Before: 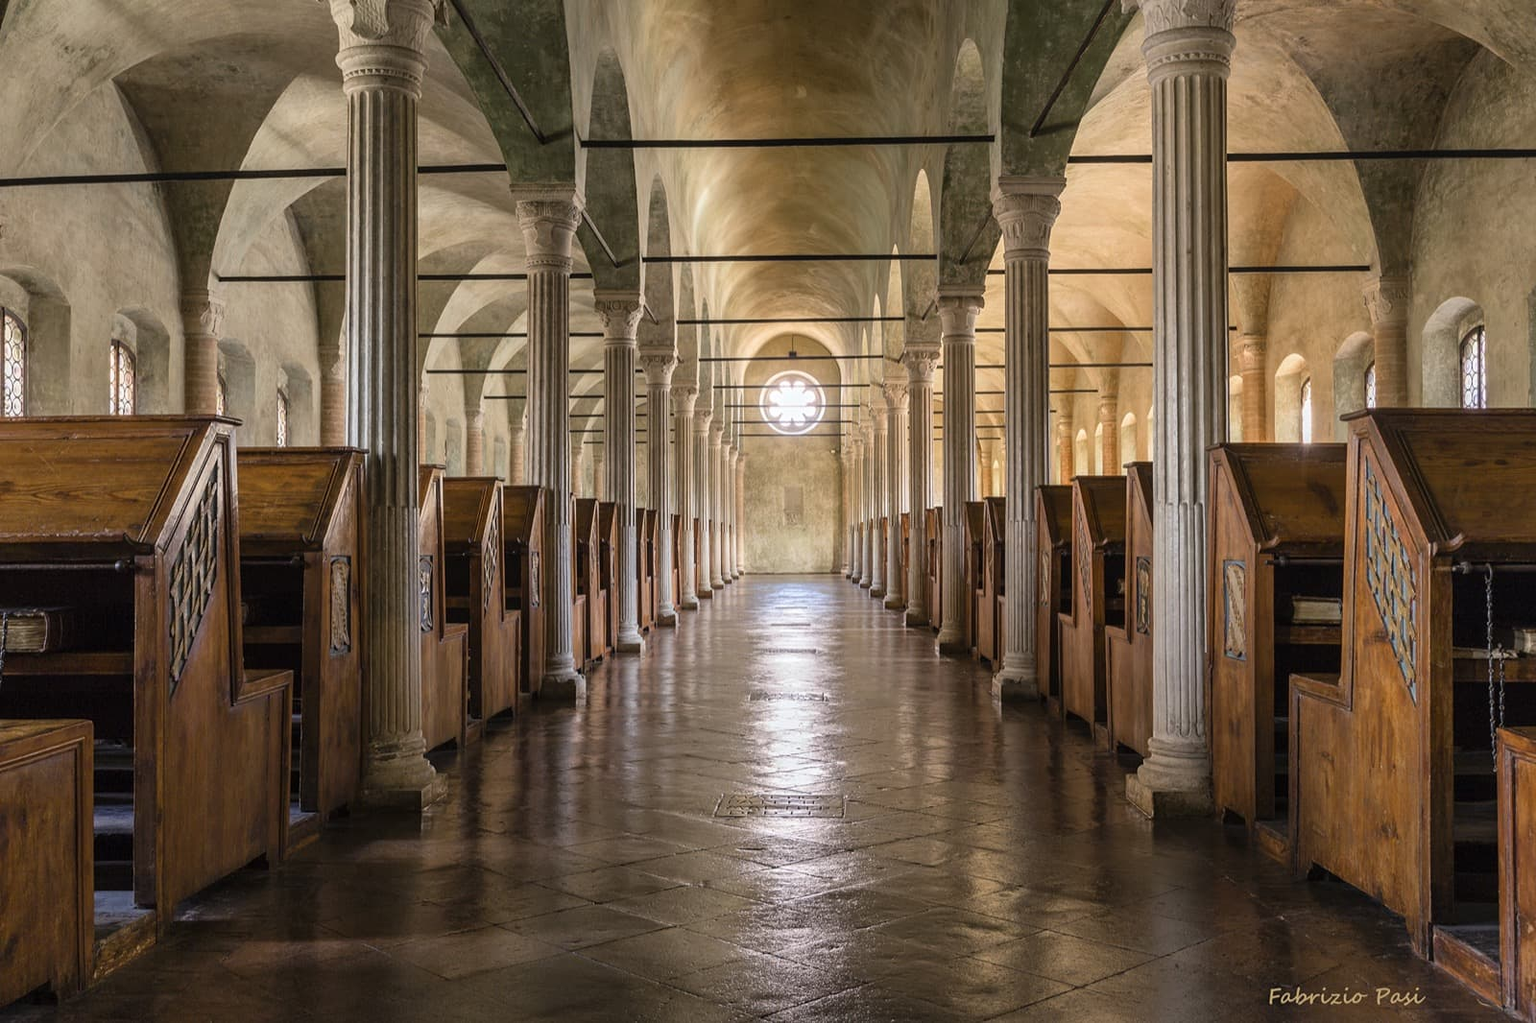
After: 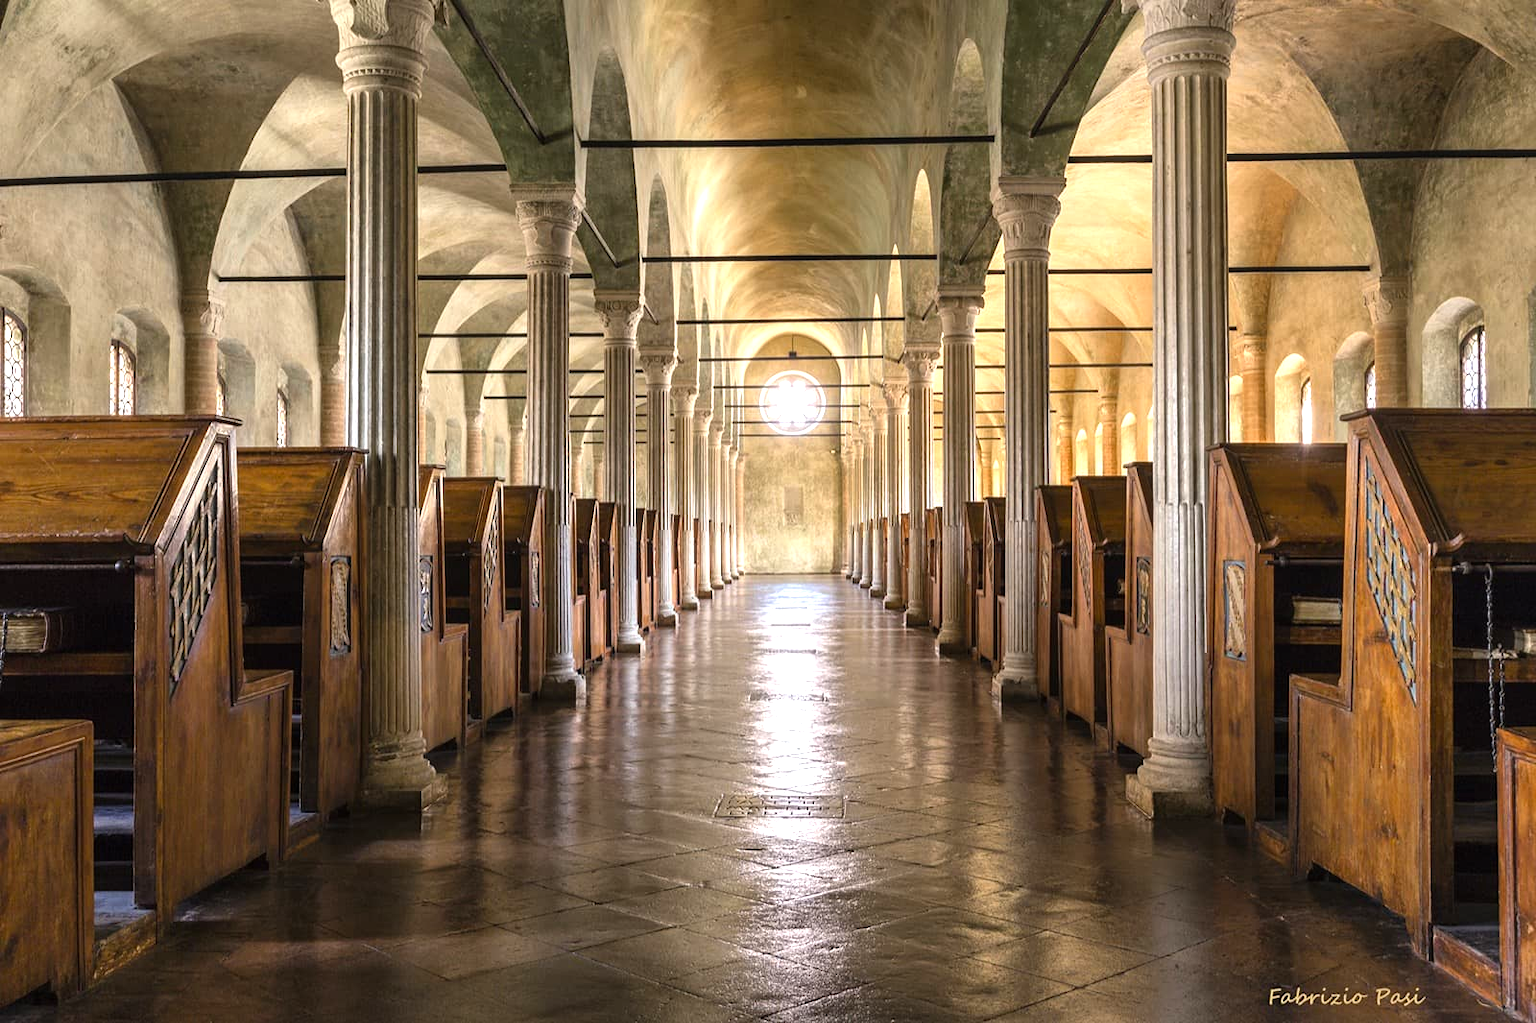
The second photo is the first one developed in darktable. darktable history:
exposure: exposure 0.6 EV, compensate highlight preservation false
color balance: contrast 8.5%, output saturation 105%
